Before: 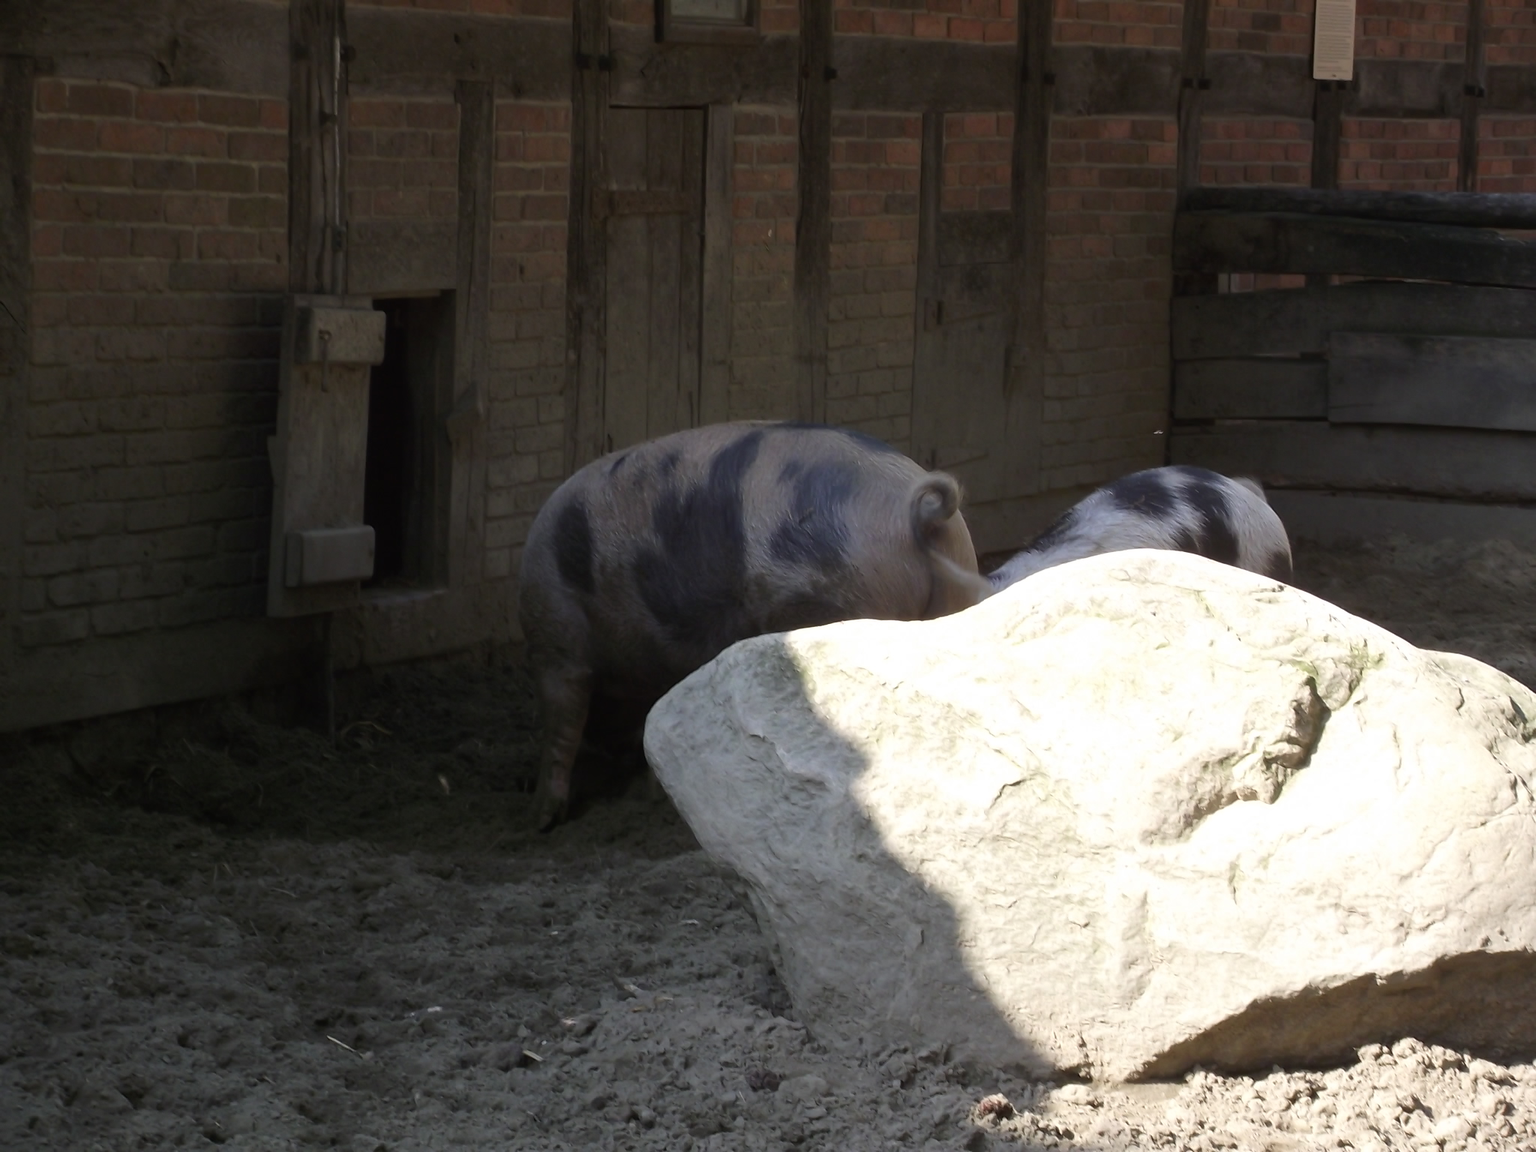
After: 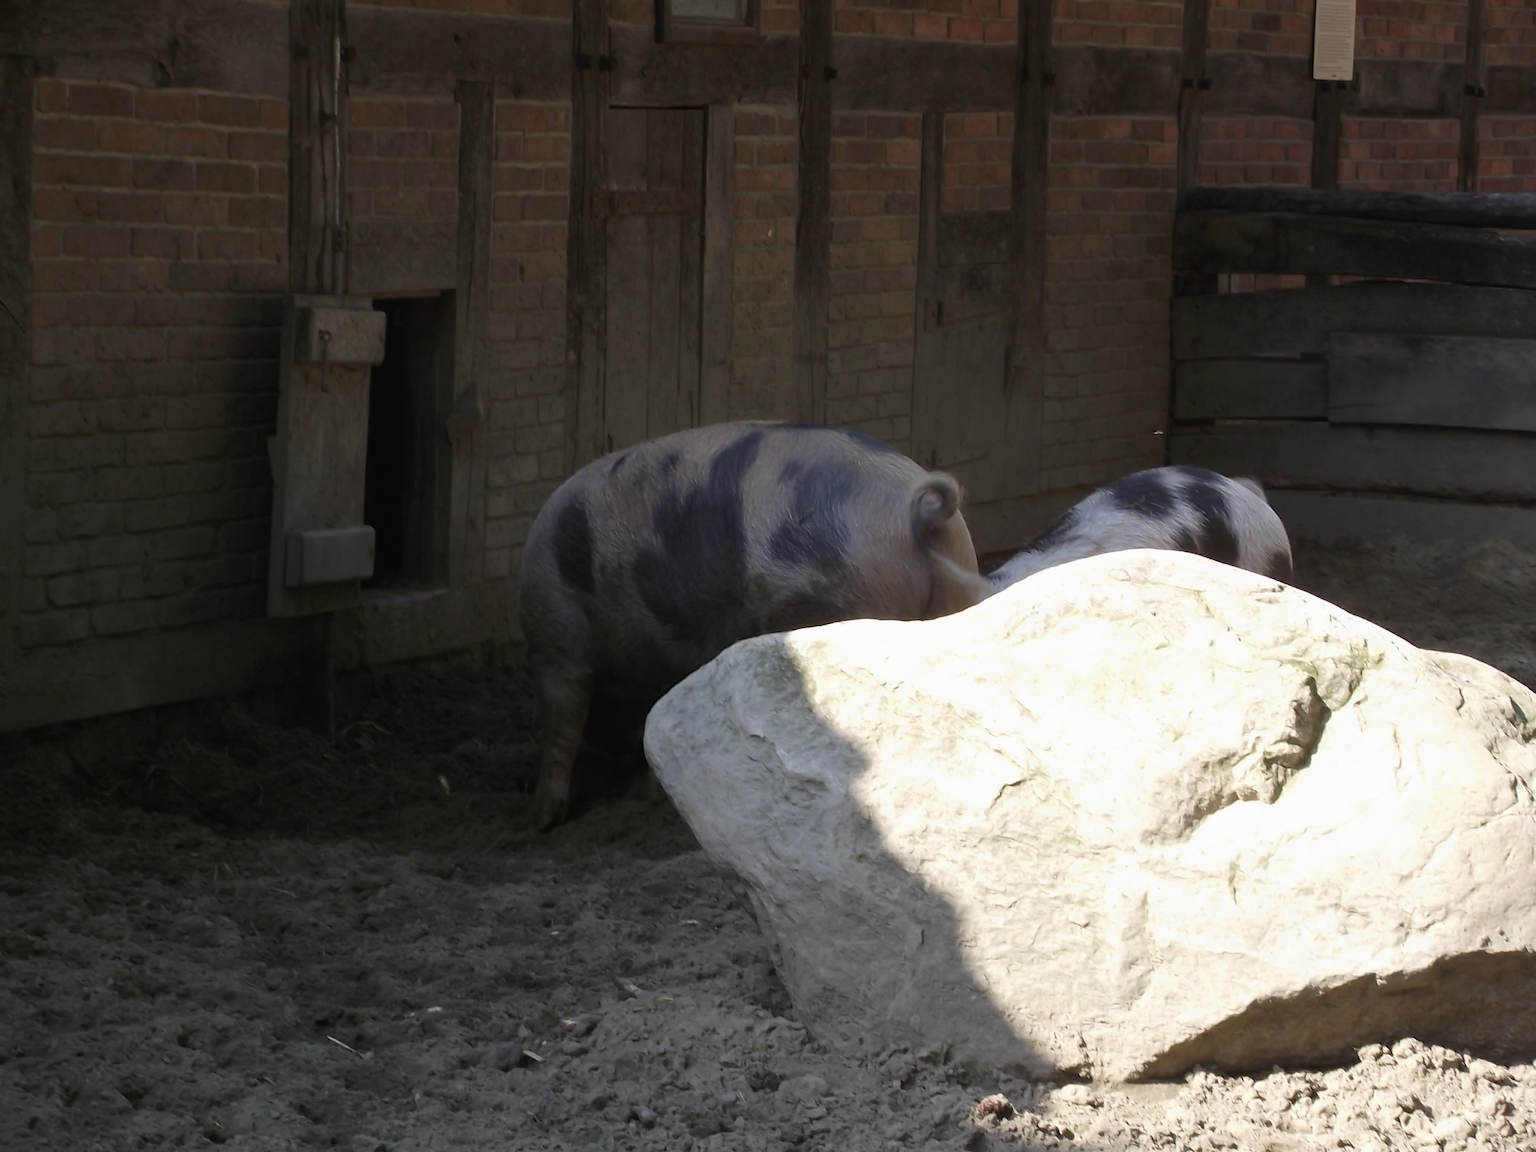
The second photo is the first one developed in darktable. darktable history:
exposure: exposure -0.053 EV, compensate highlight preservation false
